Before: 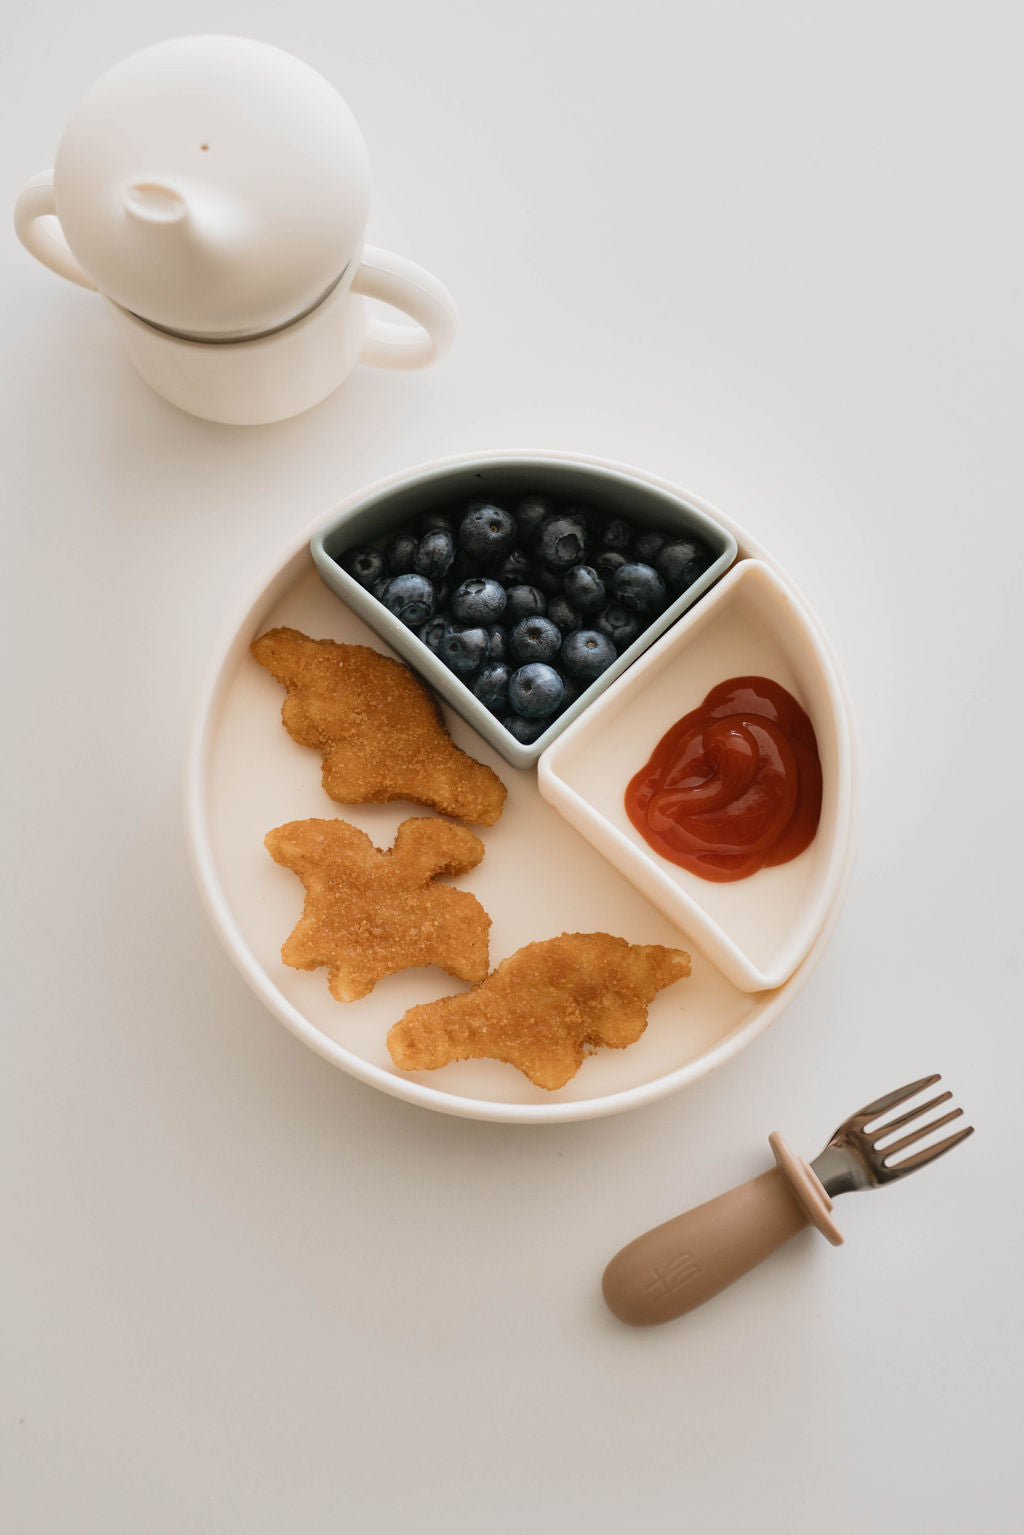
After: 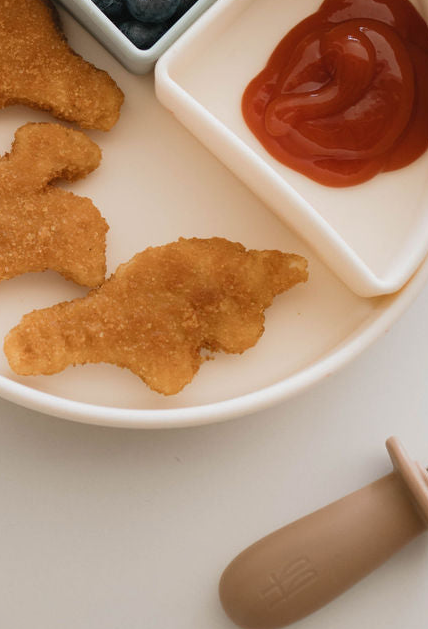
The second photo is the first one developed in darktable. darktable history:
crop: left 37.485%, top 45.333%, right 20.675%, bottom 13.639%
shadows and highlights: shadows 24.97, highlights -25.78
